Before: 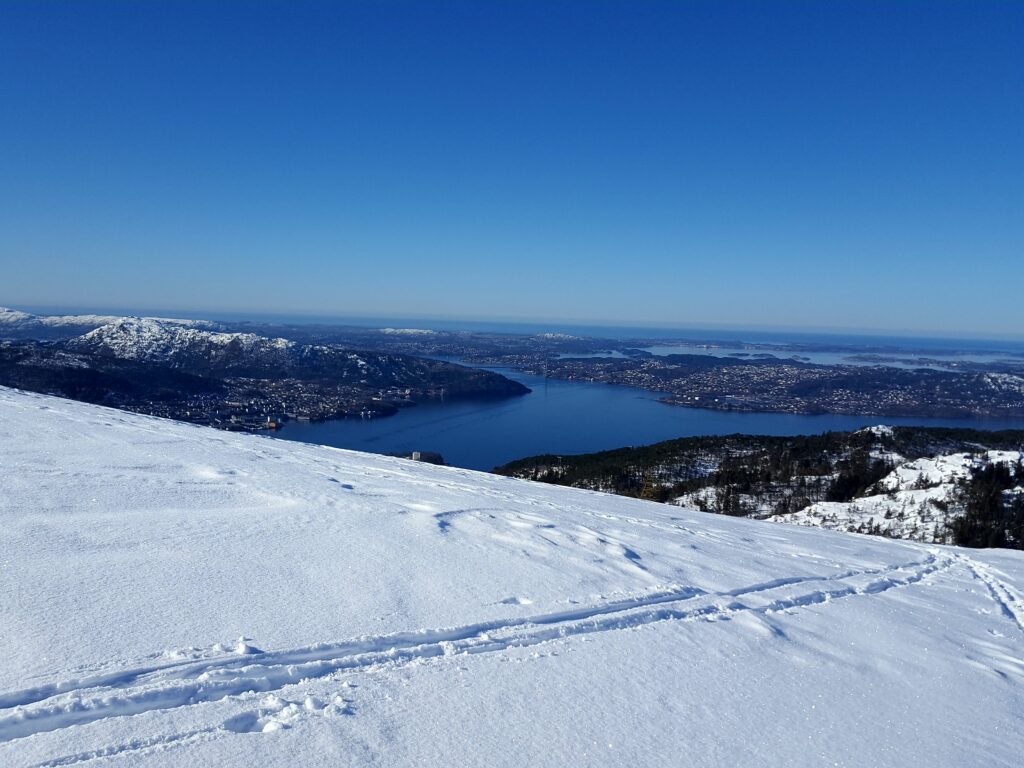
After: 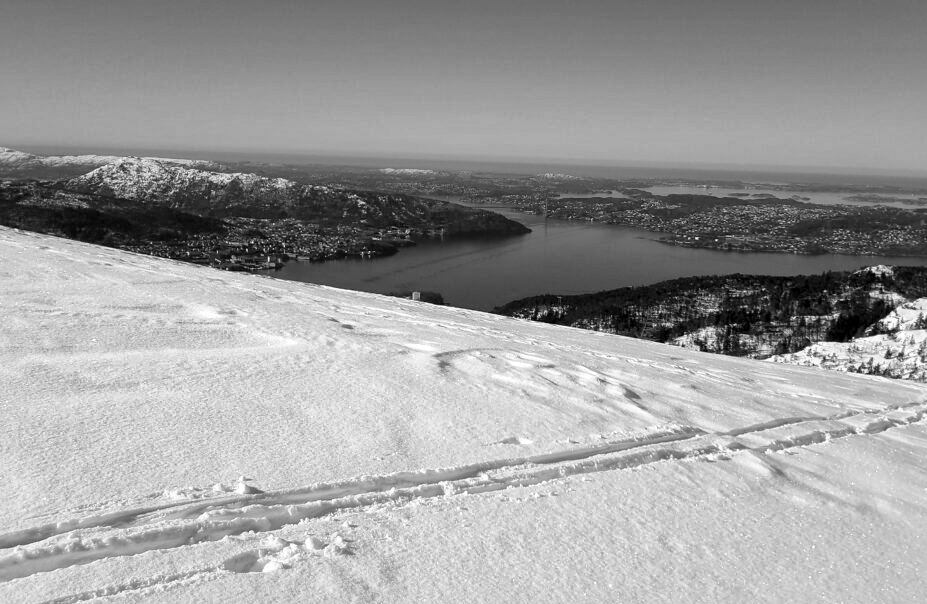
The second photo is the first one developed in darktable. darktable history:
monochrome: a 0, b 0, size 0.5, highlights 0.57
global tonemap: drago (1, 100), detail 1
crop: top 20.916%, right 9.437%, bottom 0.316%
